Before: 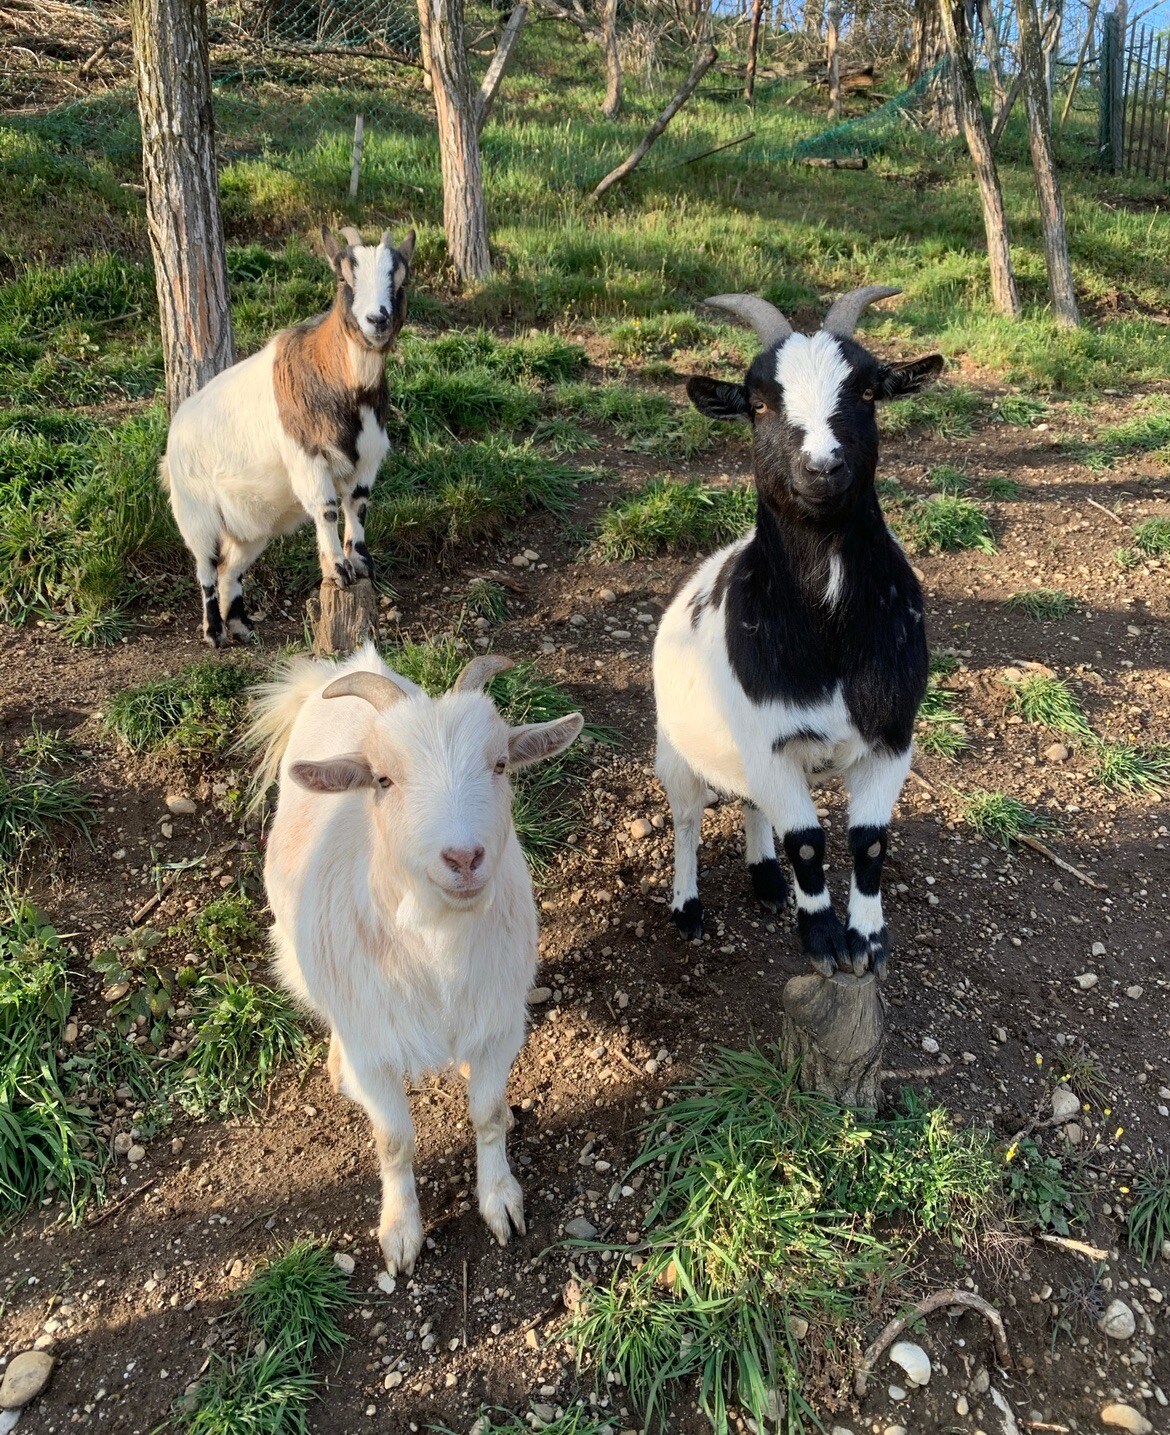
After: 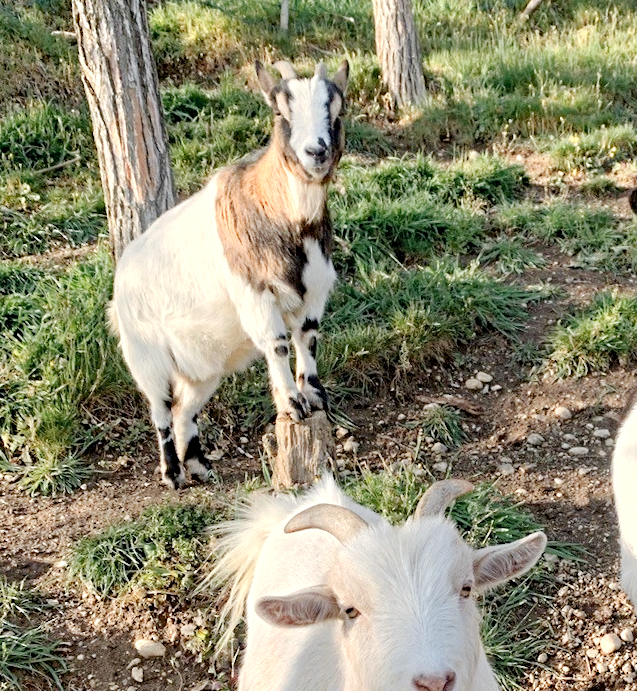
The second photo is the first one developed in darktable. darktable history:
rotate and perspective: rotation -3.52°, crop left 0.036, crop right 0.964, crop top 0.081, crop bottom 0.919
shadows and highlights: soften with gaussian
color zones: curves: ch0 [(0.018, 0.548) (0.197, 0.654) (0.425, 0.447) (0.605, 0.658) (0.732, 0.579)]; ch1 [(0.105, 0.531) (0.224, 0.531) (0.386, 0.39) (0.618, 0.456) (0.732, 0.456) (0.956, 0.421)]; ch2 [(0.039, 0.583) (0.215, 0.465) (0.399, 0.544) (0.465, 0.548) (0.614, 0.447) (0.724, 0.43) (0.882, 0.623) (0.956, 0.632)]
crop and rotate: left 3.047%, top 7.509%, right 42.236%, bottom 37.598%
contrast equalizer: y [[0.5, 0.501, 0.525, 0.597, 0.58, 0.514], [0.5 ×6], [0.5 ×6], [0 ×6], [0 ×6]]
rgb curve: curves: ch0 [(0, 0) (0.053, 0.068) (0.122, 0.128) (1, 1)]
base curve: curves: ch0 [(0, 0) (0.158, 0.273) (0.879, 0.895) (1, 1)], preserve colors none
